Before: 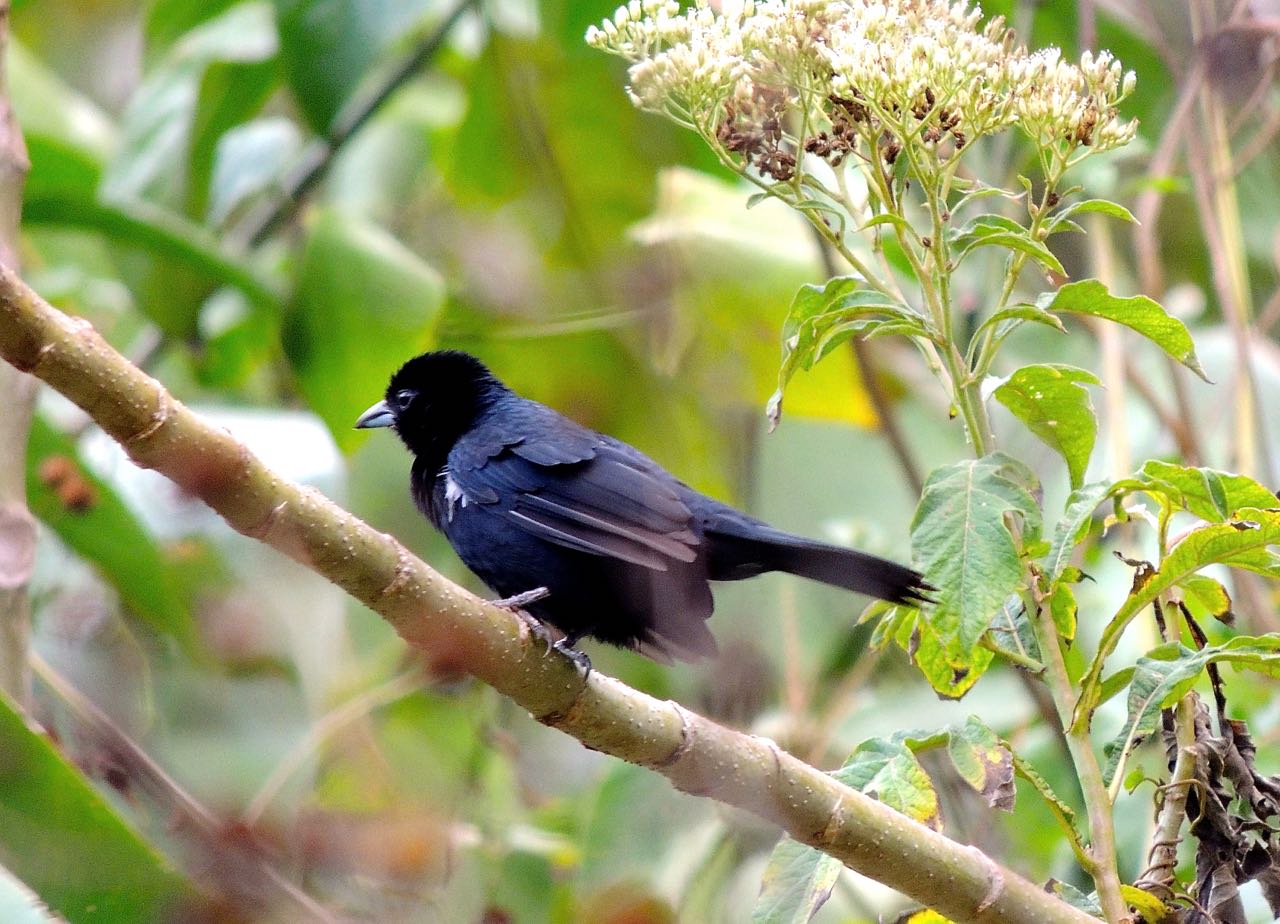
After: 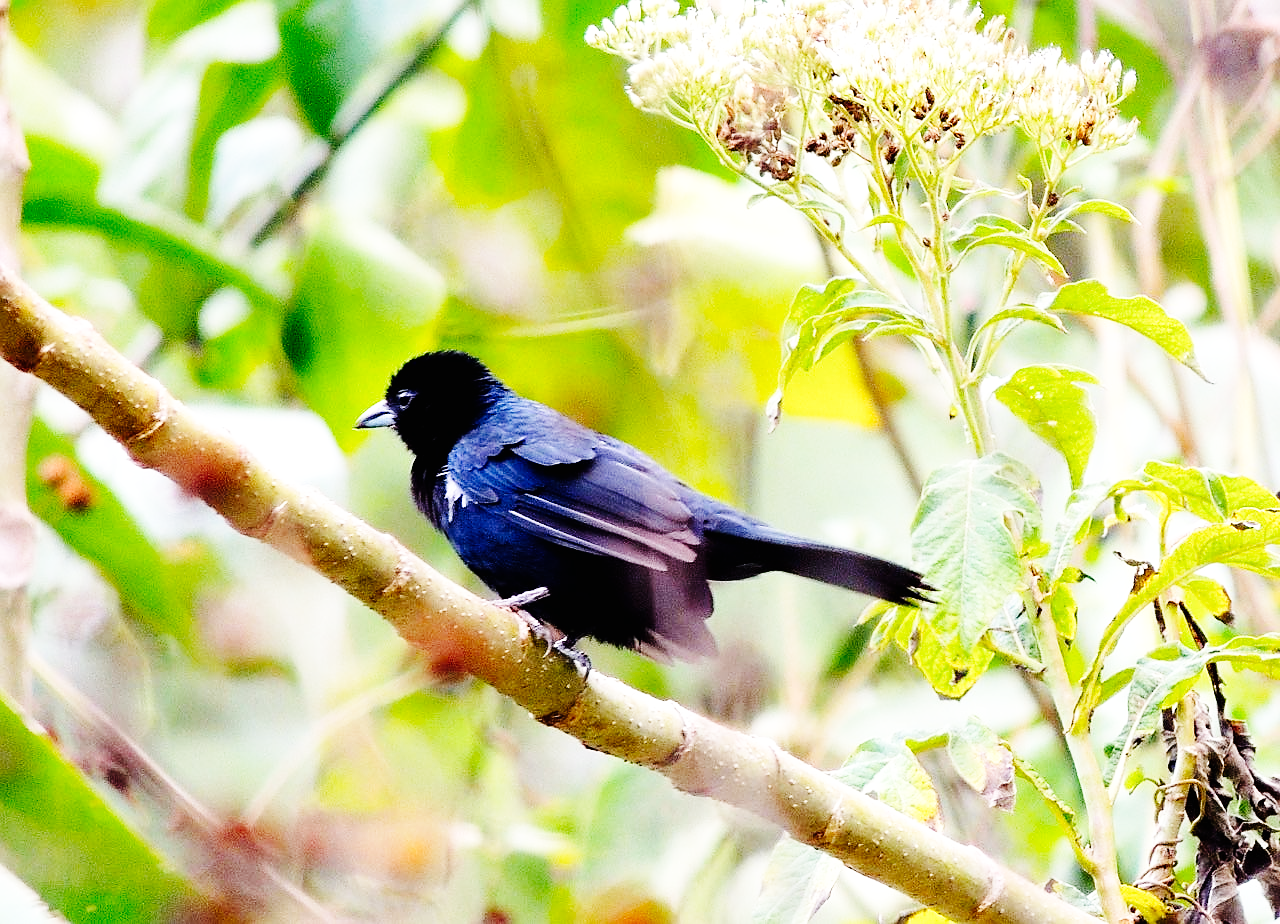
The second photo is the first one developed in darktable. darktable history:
sharpen: radius 0.971, amount 0.602
base curve: curves: ch0 [(0, 0) (0, 0) (0.002, 0.001) (0.008, 0.003) (0.019, 0.011) (0.037, 0.037) (0.064, 0.11) (0.102, 0.232) (0.152, 0.379) (0.216, 0.524) (0.296, 0.665) (0.394, 0.789) (0.512, 0.881) (0.651, 0.945) (0.813, 0.986) (1, 1)], preserve colors none
